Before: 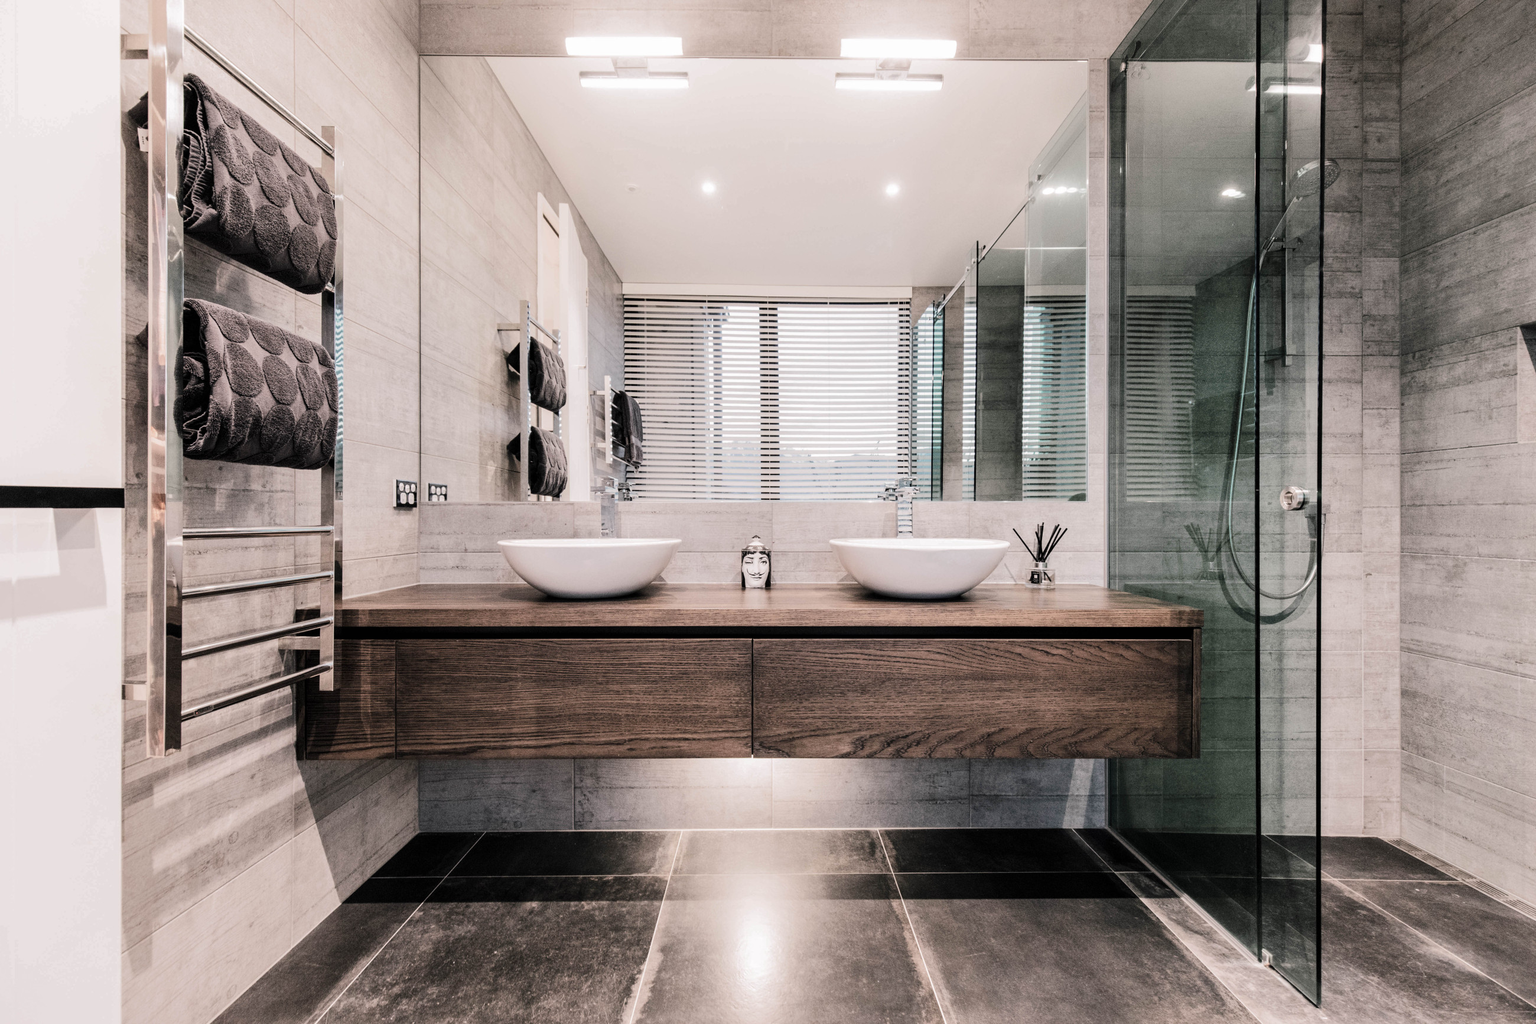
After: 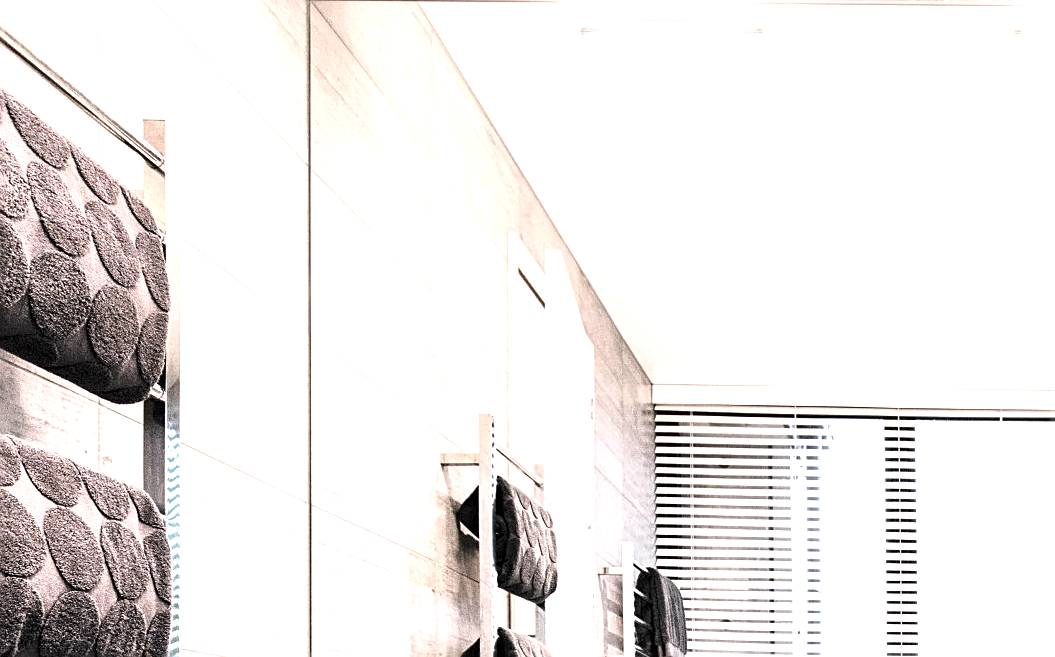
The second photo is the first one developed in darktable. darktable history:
white balance: red 1, blue 1
exposure: exposure 1.137 EV, compensate highlight preservation false
local contrast: mode bilateral grid, contrast 20, coarseness 50, detail 120%, midtone range 0.2
sharpen: on, module defaults
crop: left 15.452%, top 5.459%, right 43.956%, bottom 56.62%
